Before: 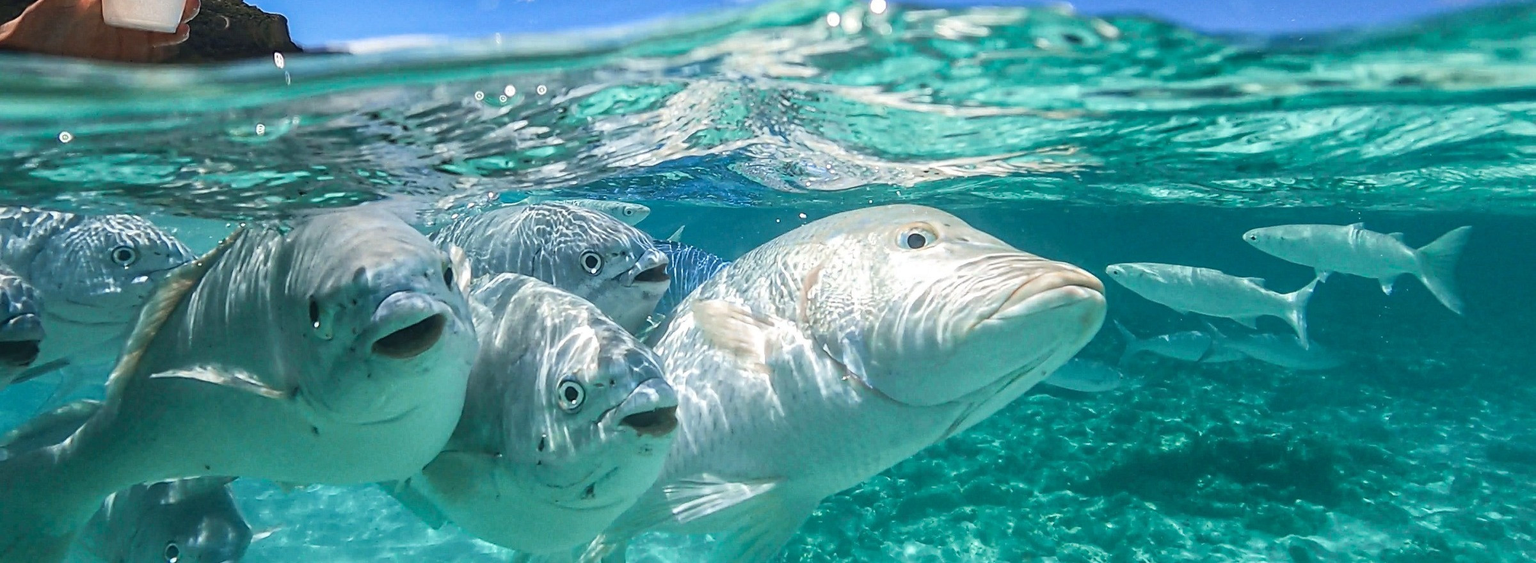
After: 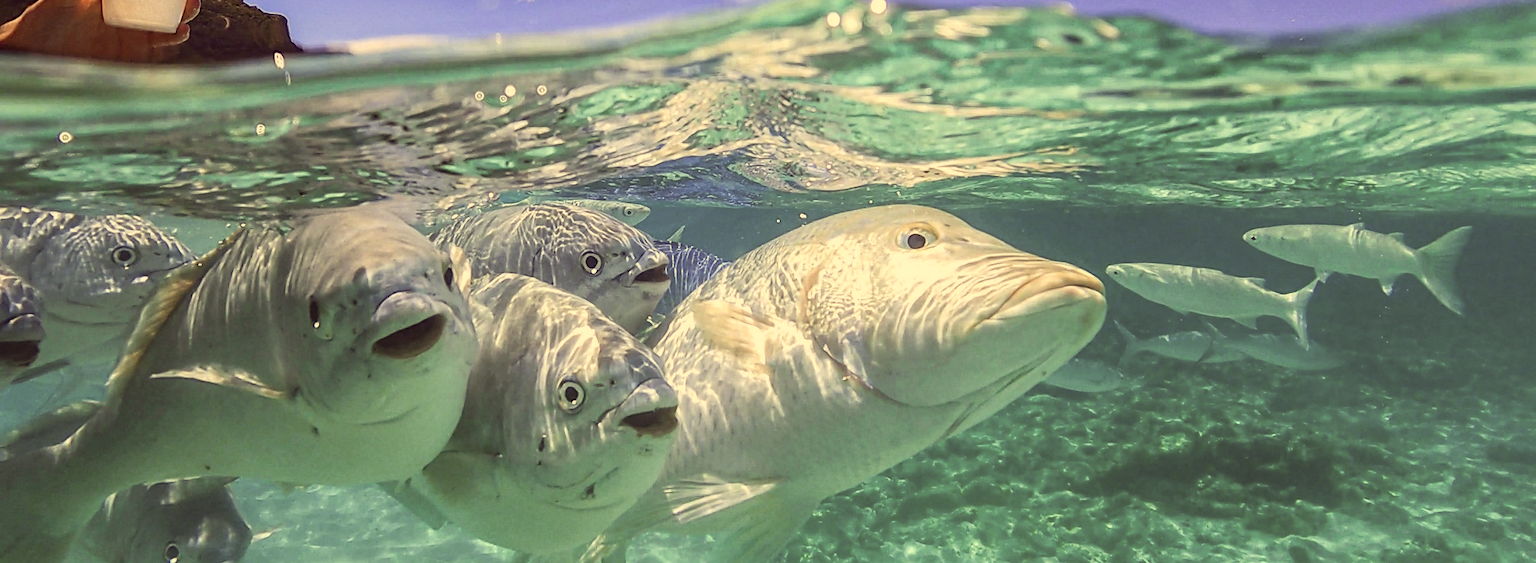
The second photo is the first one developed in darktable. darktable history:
white balance: red 0.925, blue 1.046
color correction: highlights a* 10.12, highlights b* 39.04, shadows a* 14.62, shadows b* 3.37
